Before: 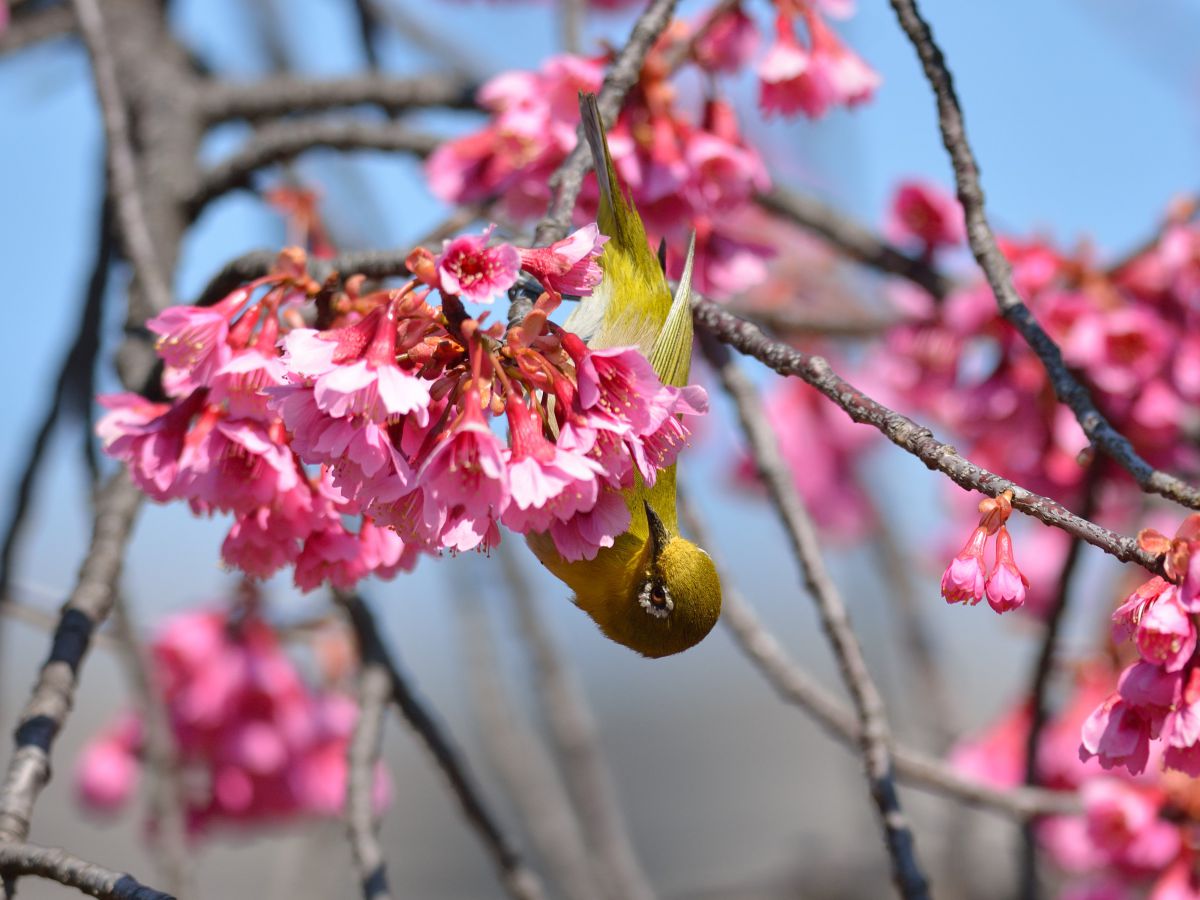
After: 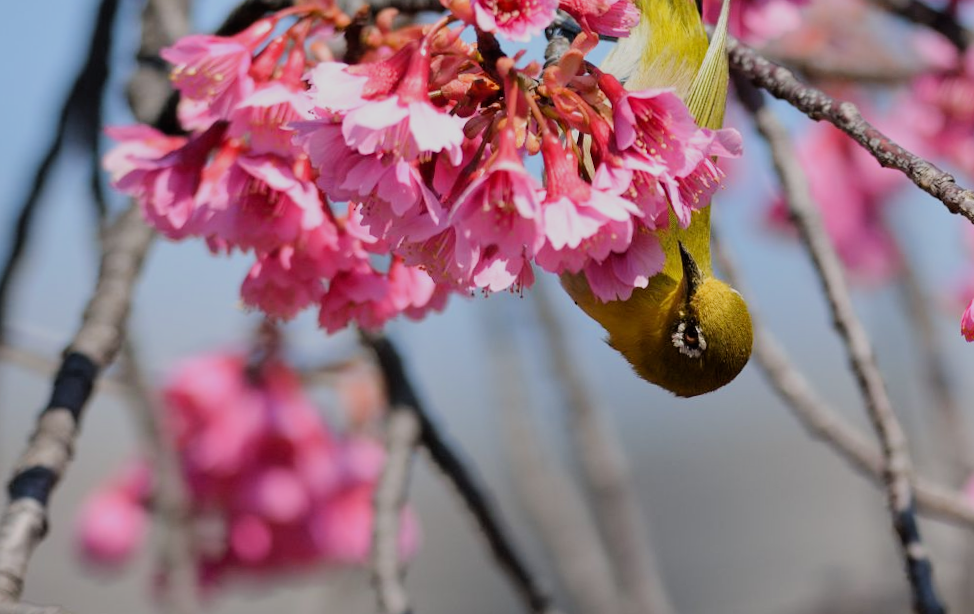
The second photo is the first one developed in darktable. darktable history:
crop: top 26.531%, right 17.959%
rotate and perspective: rotation 0.679°, lens shift (horizontal) 0.136, crop left 0.009, crop right 0.991, crop top 0.078, crop bottom 0.95
filmic rgb: black relative exposure -7.65 EV, white relative exposure 4.56 EV, hardness 3.61, contrast 1.05
